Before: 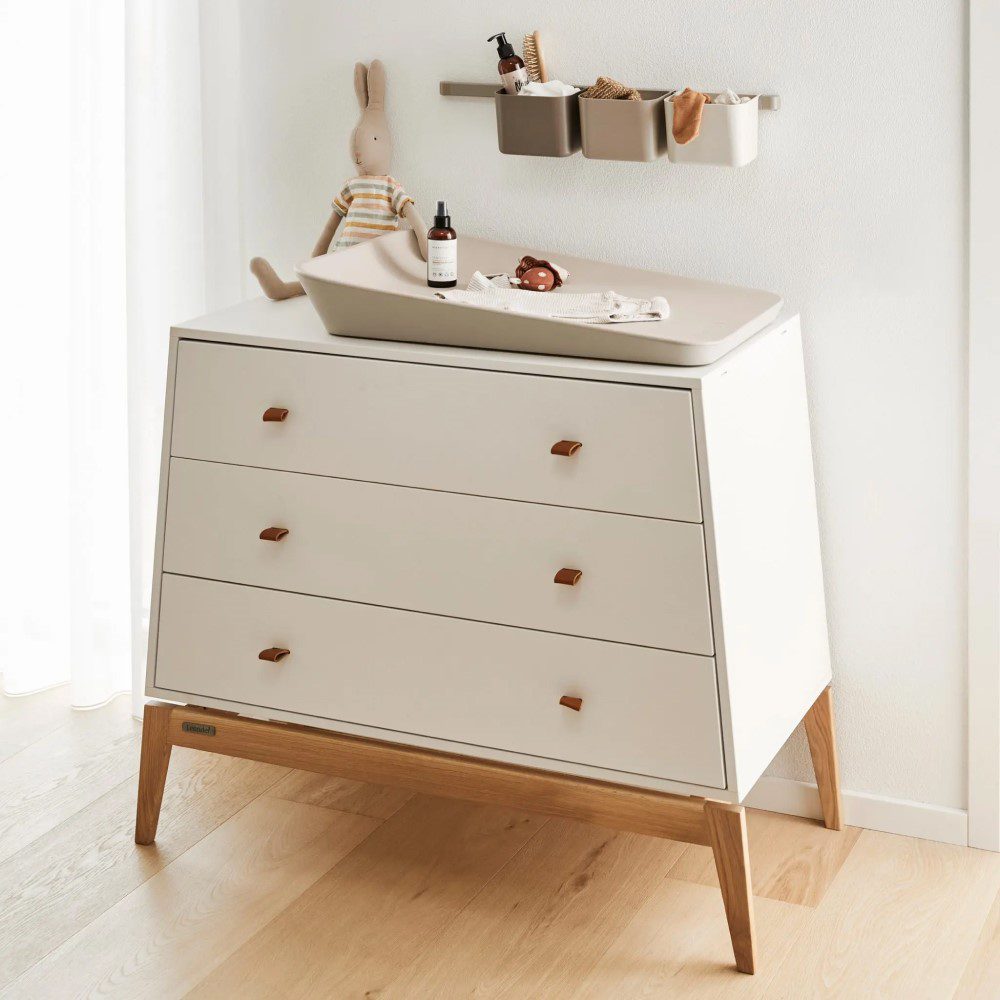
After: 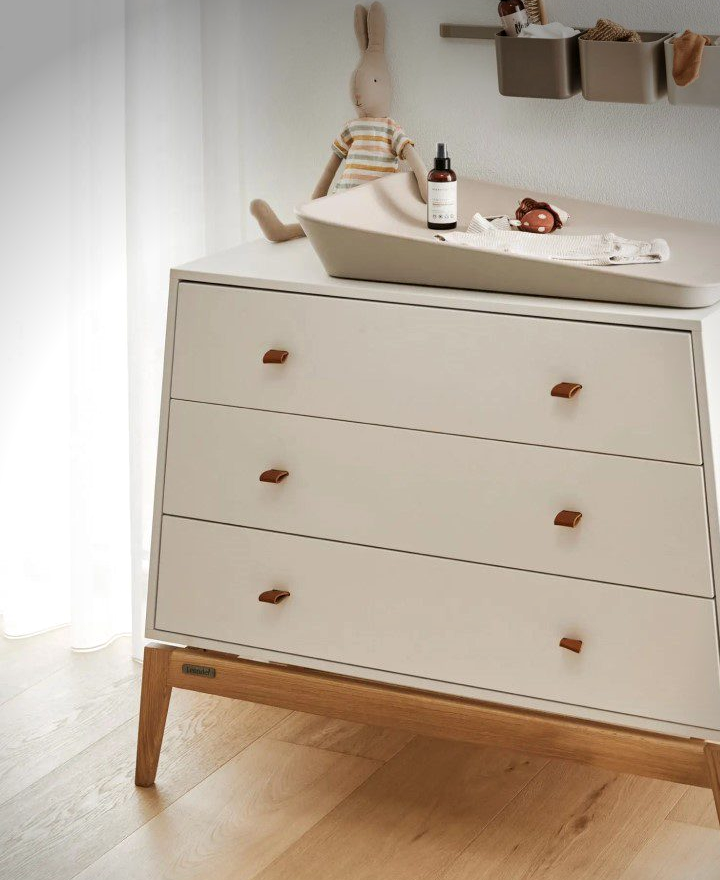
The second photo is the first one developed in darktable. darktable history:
local contrast: highlights 100%, shadows 100%, detail 120%, midtone range 0.2
crop: top 5.803%, right 27.864%, bottom 5.804%
vignetting: brightness -0.629, saturation -0.007, center (-0.028, 0.239)
